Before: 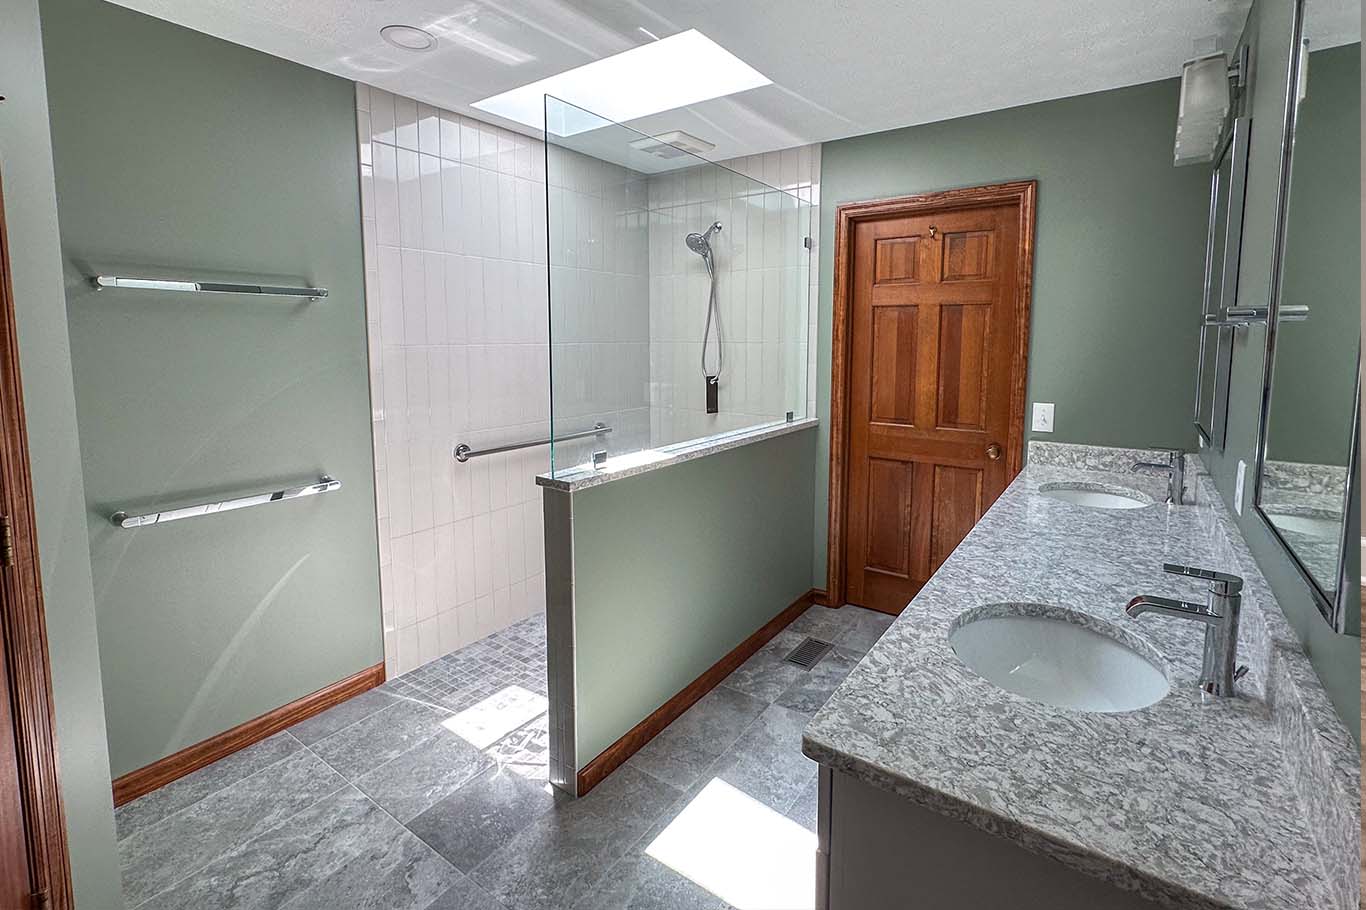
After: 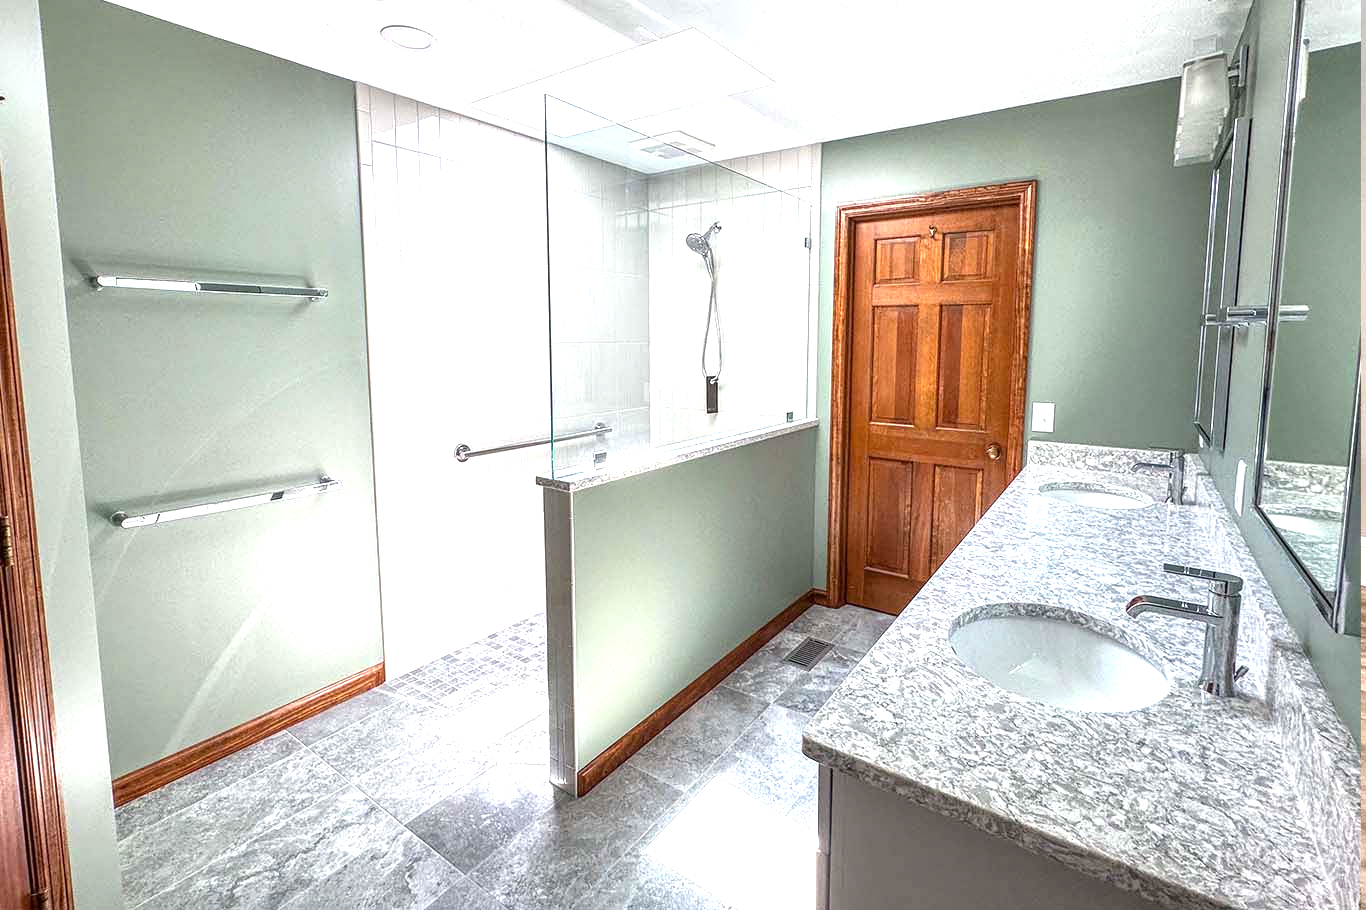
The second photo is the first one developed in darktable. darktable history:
exposure: black level correction 0, exposure 1.2 EV, compensate exposure bias true, compensate highlight preservation false
local contrast: on, module defaults
